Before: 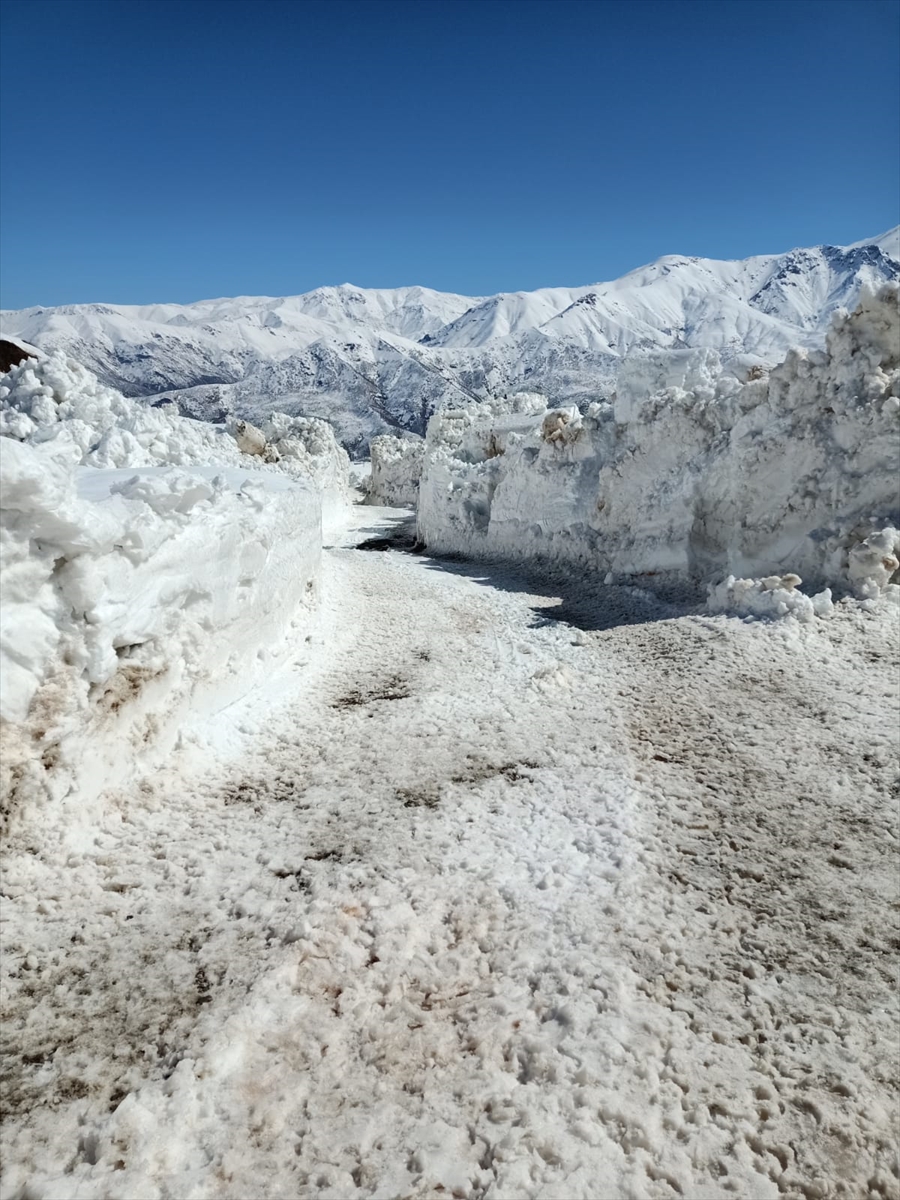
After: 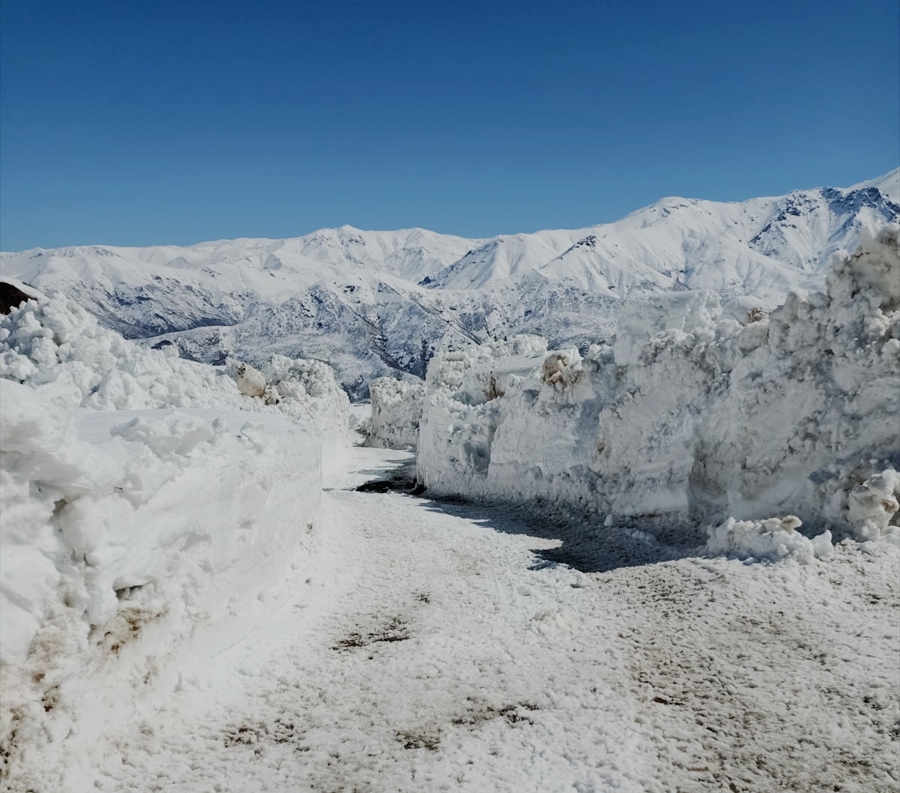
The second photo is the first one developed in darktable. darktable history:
crop and rotate: top 4.886%, bottom 28.972%
filmic rgb: black relative exposure -7.83 EV, white relative exposure 4.27 EV, threshold 3.03 EV, hardness 3.9, preserve chrominance no, color science v5 (2021), contrast in shadows safe, contrast in highlights safe, enable highlight reconstruction true
